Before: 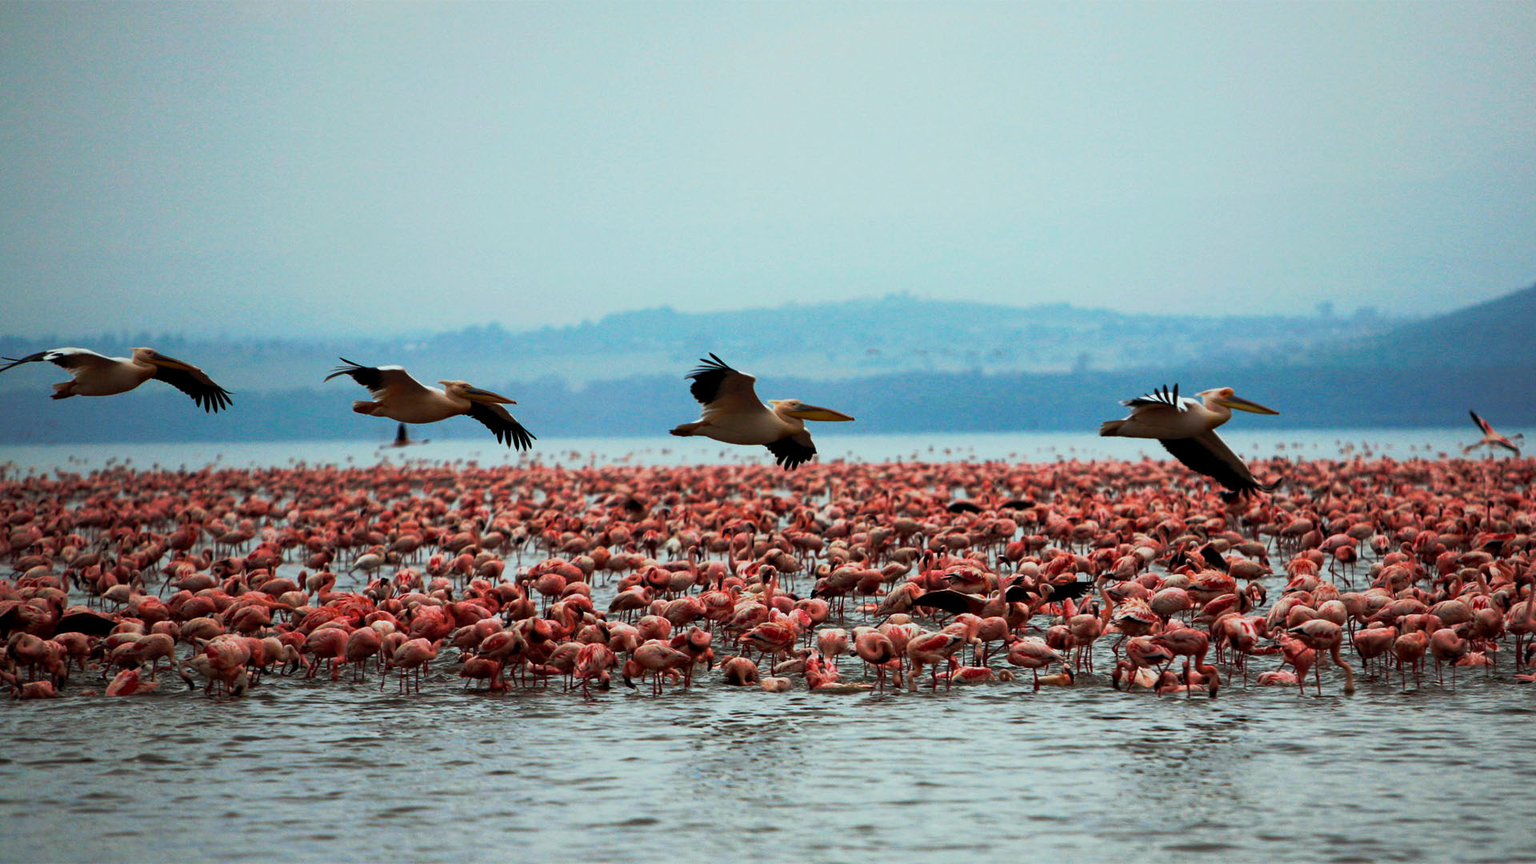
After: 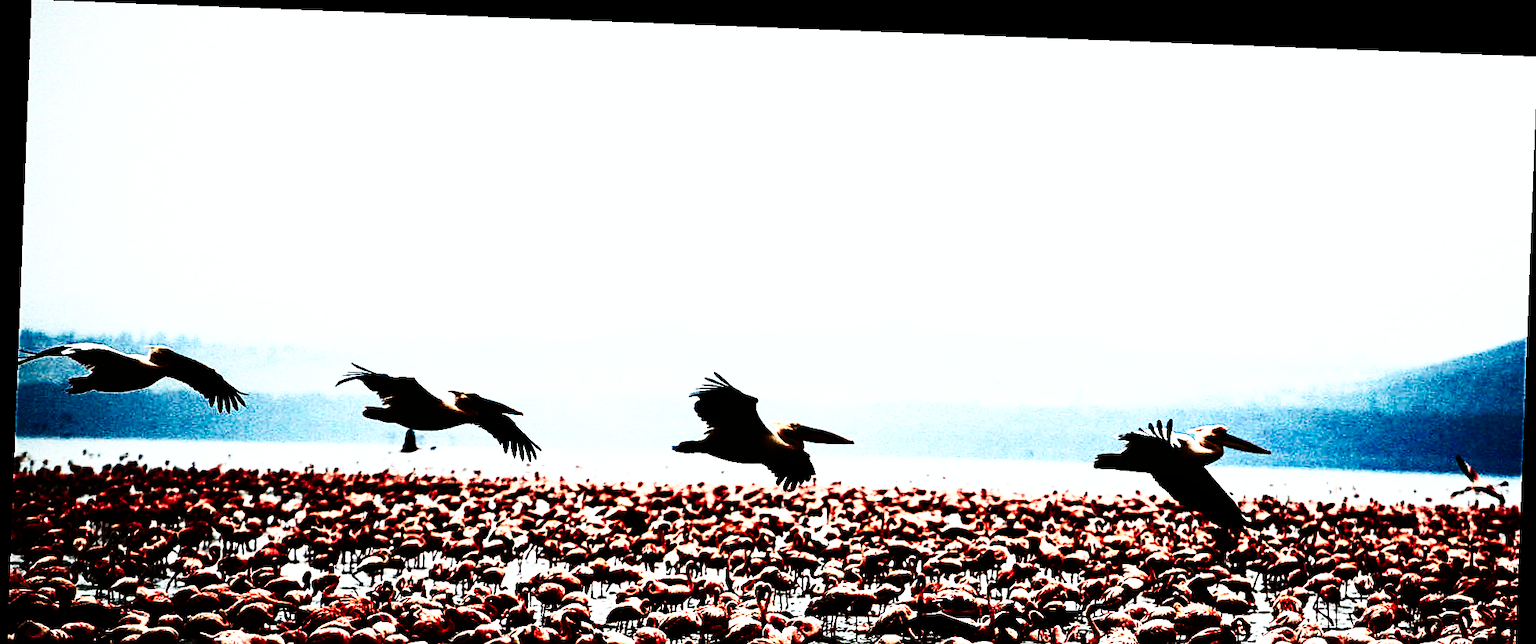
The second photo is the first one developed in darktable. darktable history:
tone curve: curves: ch0 [(0, 0) (0.003, 0.002) (0.011, 0.002) (0.025, 0.002) (0.044, 0.002) (0.069, 0.002) (0.1, 0.003) (0.136, 0.008) (0.177, 0.03) (0.224, 0.058) (0.277, 0.139) (0.335, 0.233) (0.399, 0.363) (0.468, 0.506) (0.543, 0.649) (0.623, 0.781) (0.709, 0.88) (0.801, 0.956) (0.898, 0.994) (1, 1)], preserve colors none
sharpen: on, module defaults
contrast brightness saturation: contrast 0.93, brightness 0.2
crop: bottom 28.576%
rotate and perspective: rotation 2.17°, automatic cropping off
